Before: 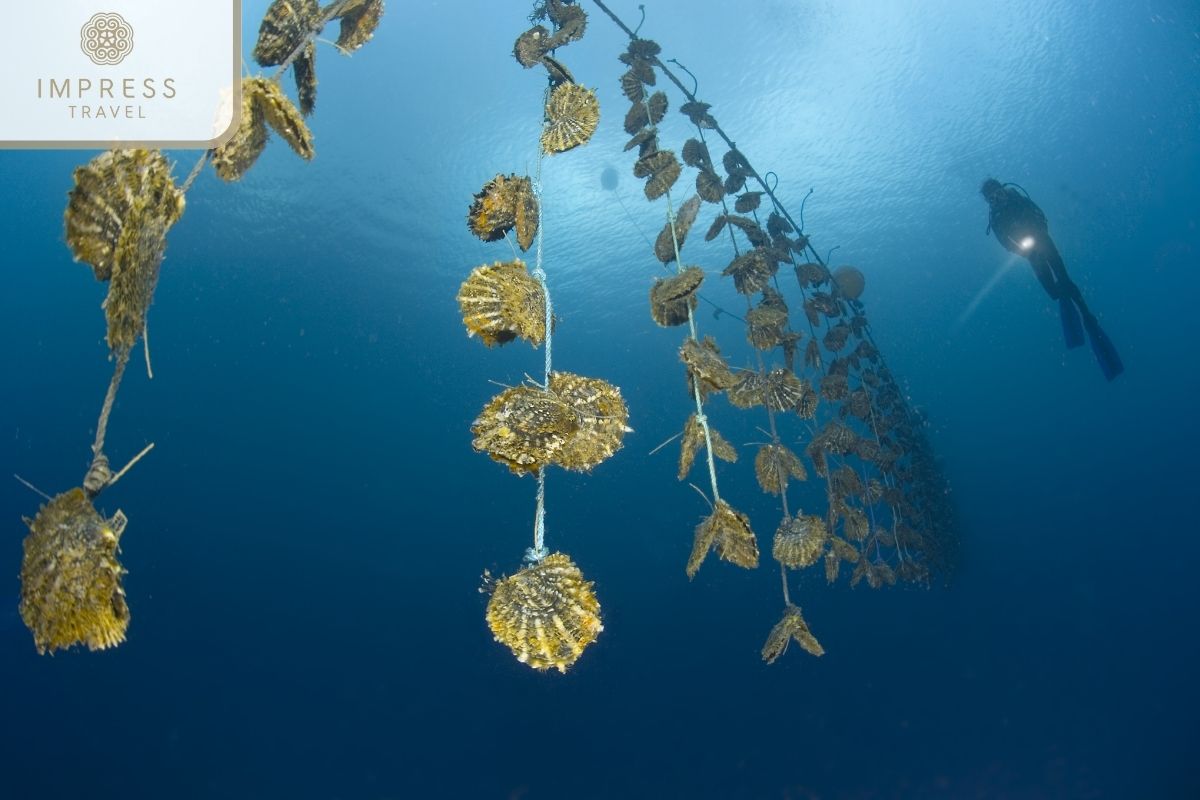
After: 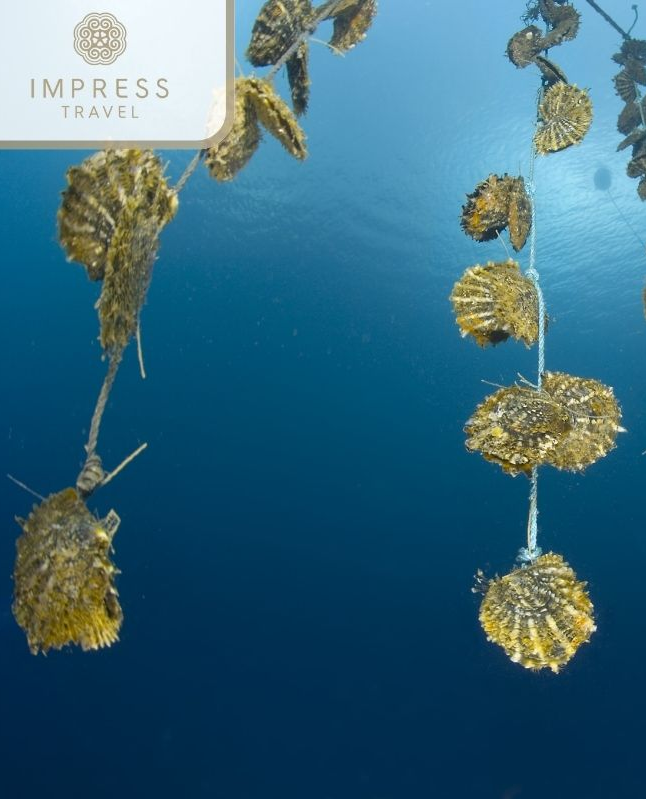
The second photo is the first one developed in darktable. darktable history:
crop: left 0.637%, right 45.466%, bottom 0.089%
